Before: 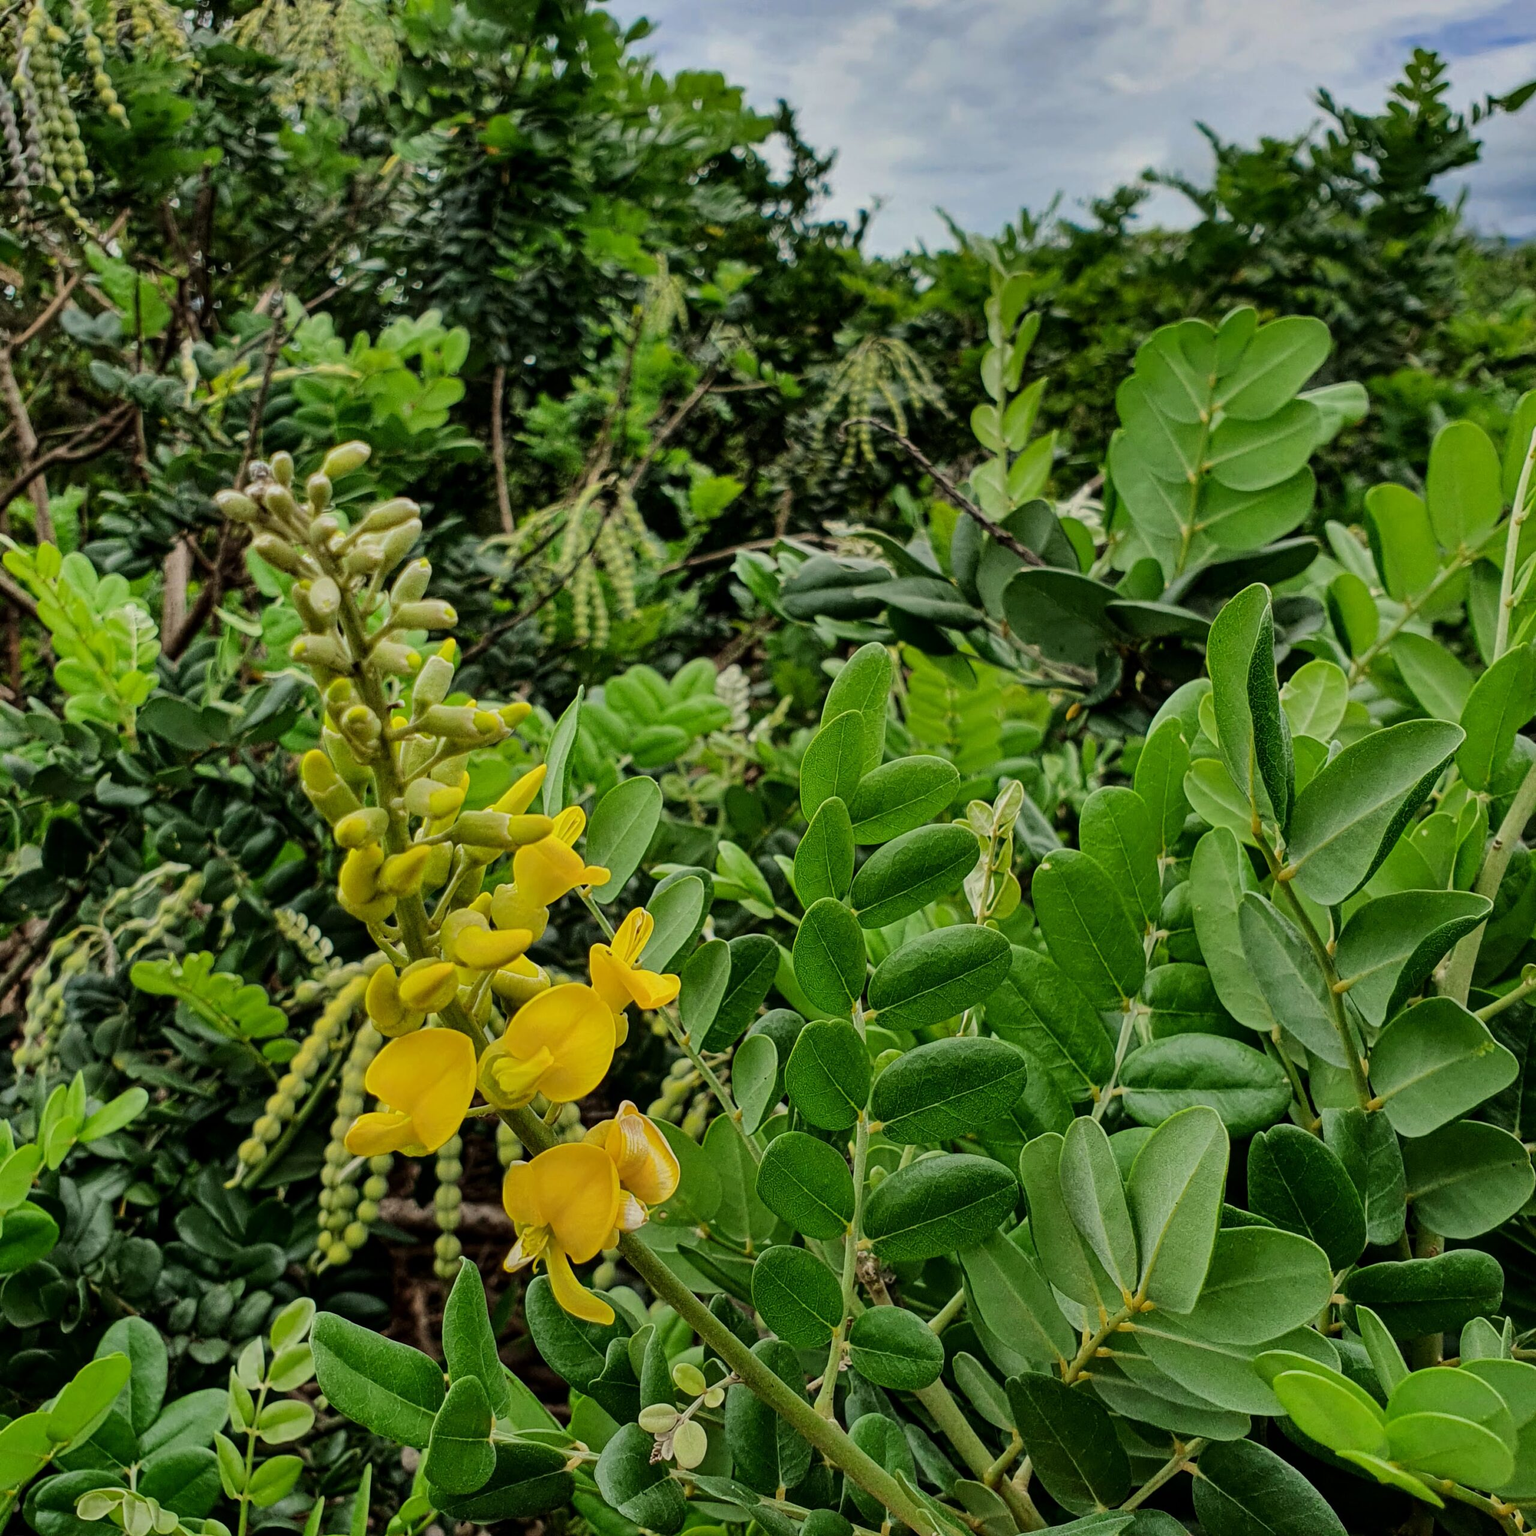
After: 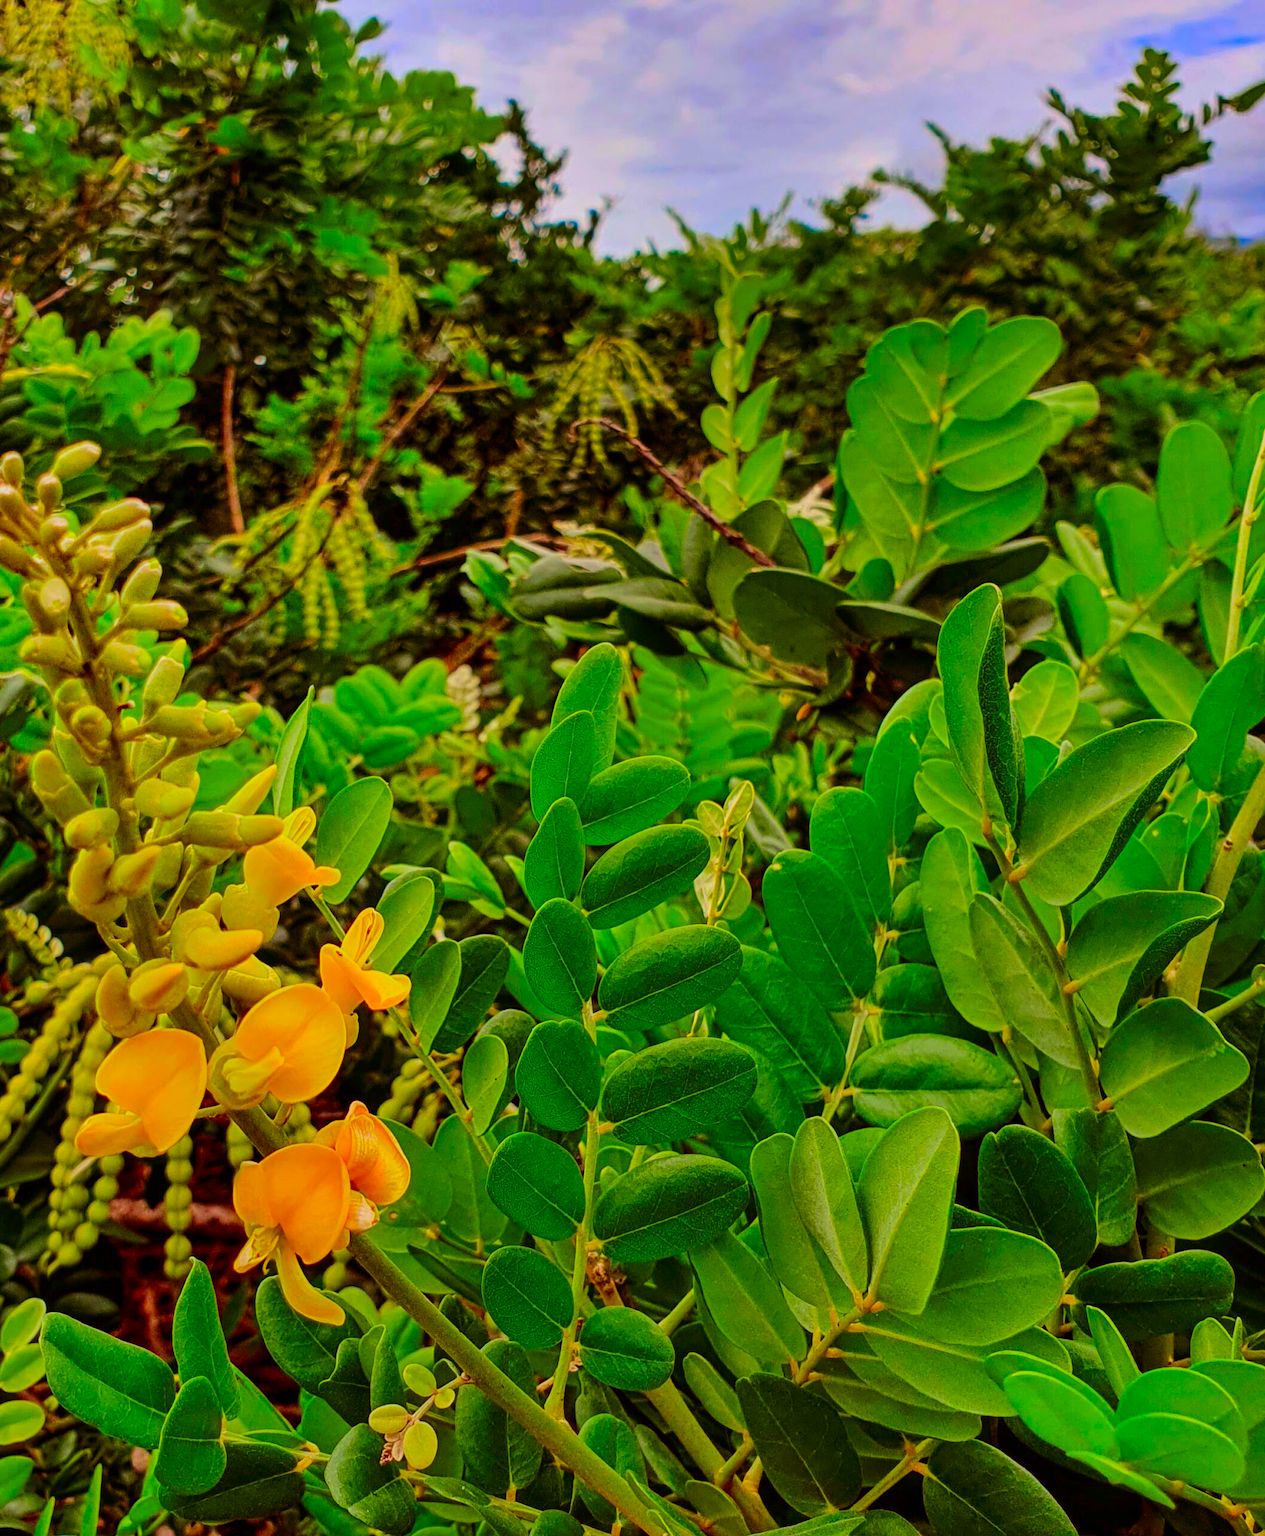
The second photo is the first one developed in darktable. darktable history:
rgb levels: mode RGB, independent channels, levels [[0, 0.474, 1], [0, 0.5, 1], [0, 0.5, 1]]
color correction: highlights a* 1.59, highlights b* -1.7, saturation 2.48
crop: left 17.582%, bottom 0.031%
